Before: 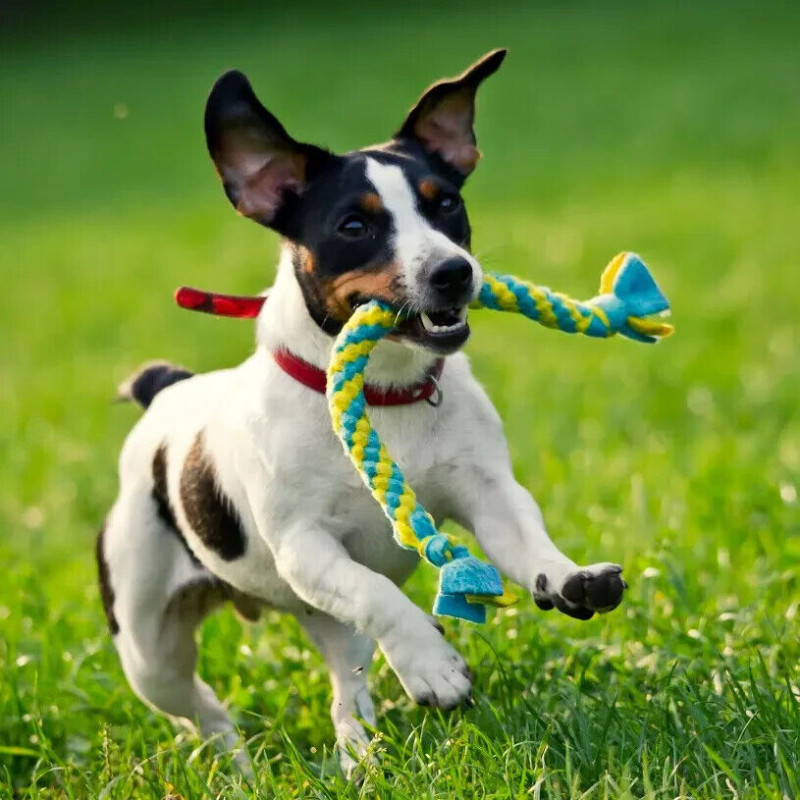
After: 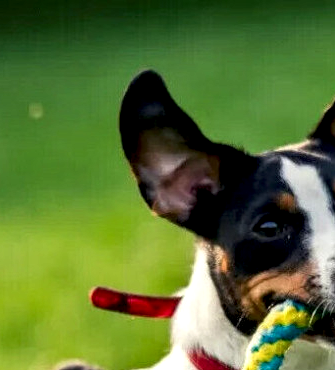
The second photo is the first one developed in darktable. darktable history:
contrast brightness saturation: contrast -0.02, brightness -0.01, saturation 0.03
local contrast: highlights 20%, shadows 70%, detail 170%
crop and rotate: left 10.817%, top 0.062%, right 47.194%, bottom 53.626%
